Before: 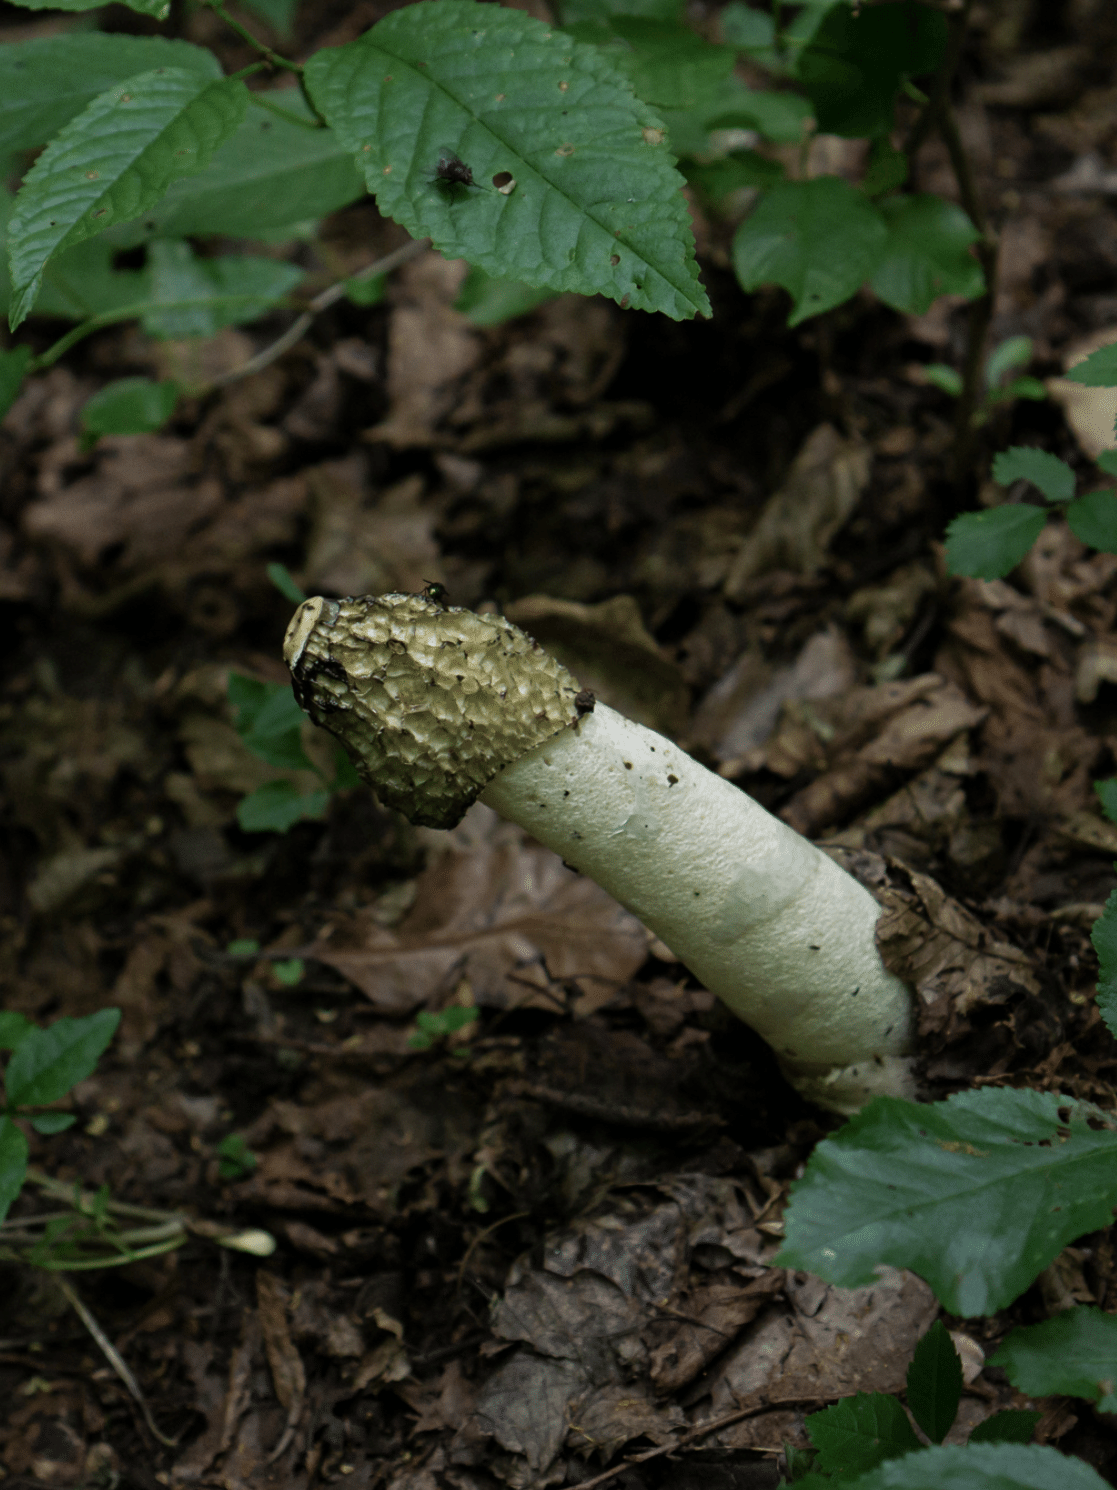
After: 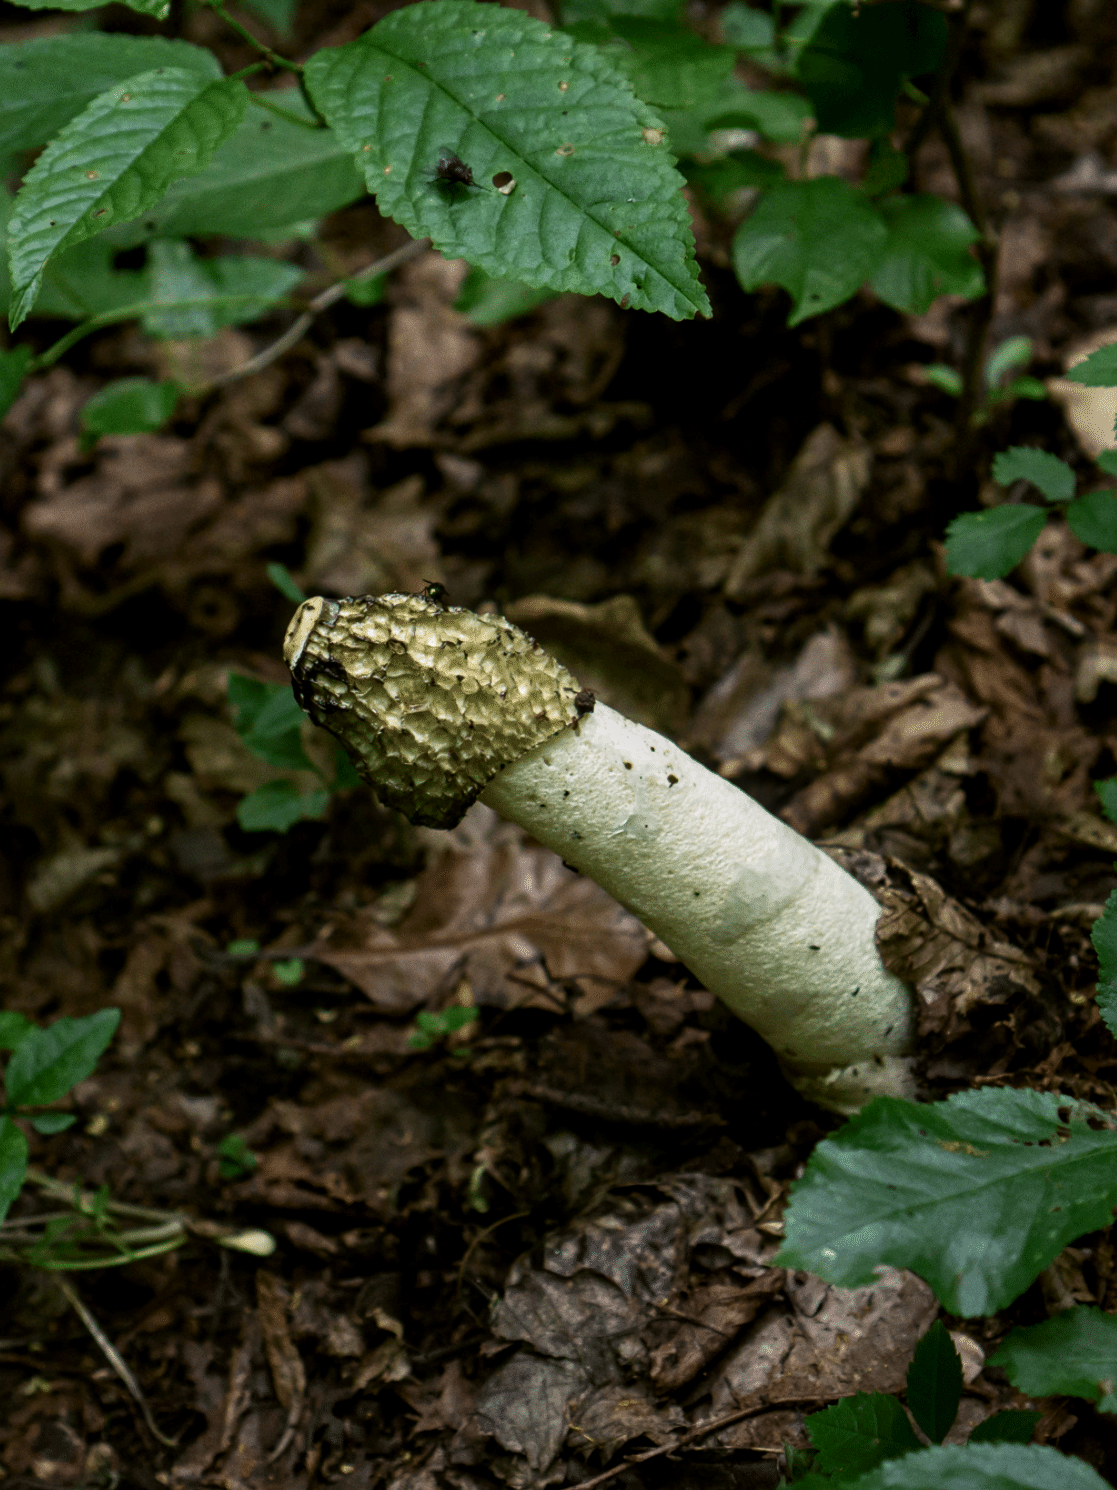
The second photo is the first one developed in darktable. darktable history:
color correction: highlights a* 3.12, highlights b* -1.55, shadows a* -0.101, shadows b* 2.52, saturation 0.98
local contrast: on, module defaults
contrast brightness saturation: contrast 0.23, brightness 0.1, saturation 0.29
